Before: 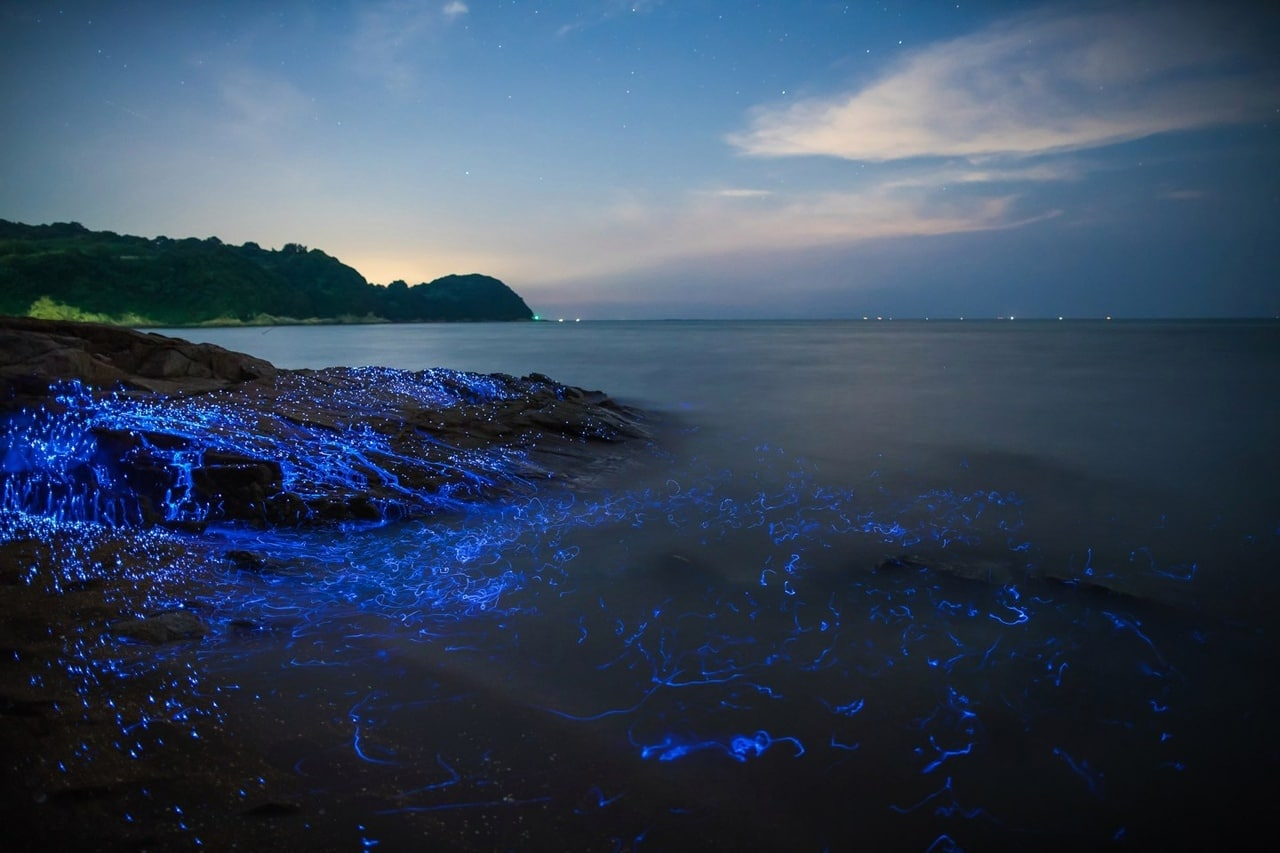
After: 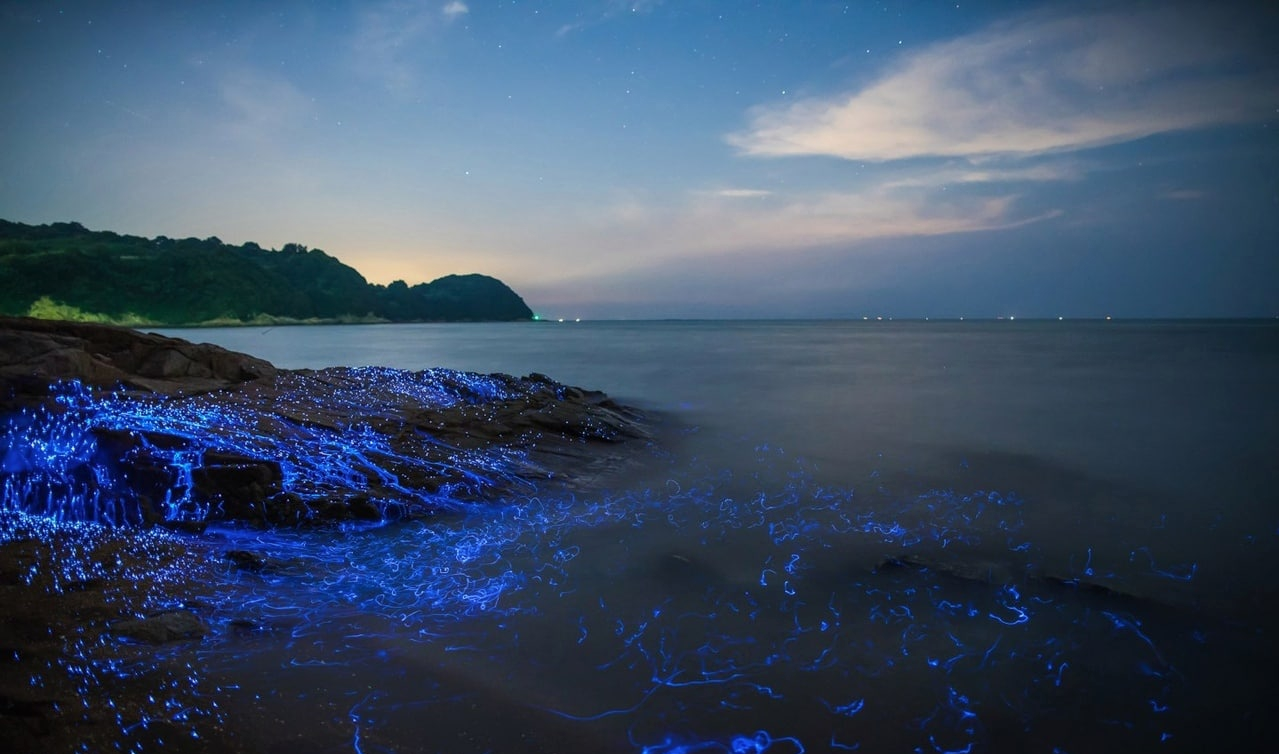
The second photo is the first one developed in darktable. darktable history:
local contrast: detail 109%
crop and rotate: top 0%, bottom 11.545%
